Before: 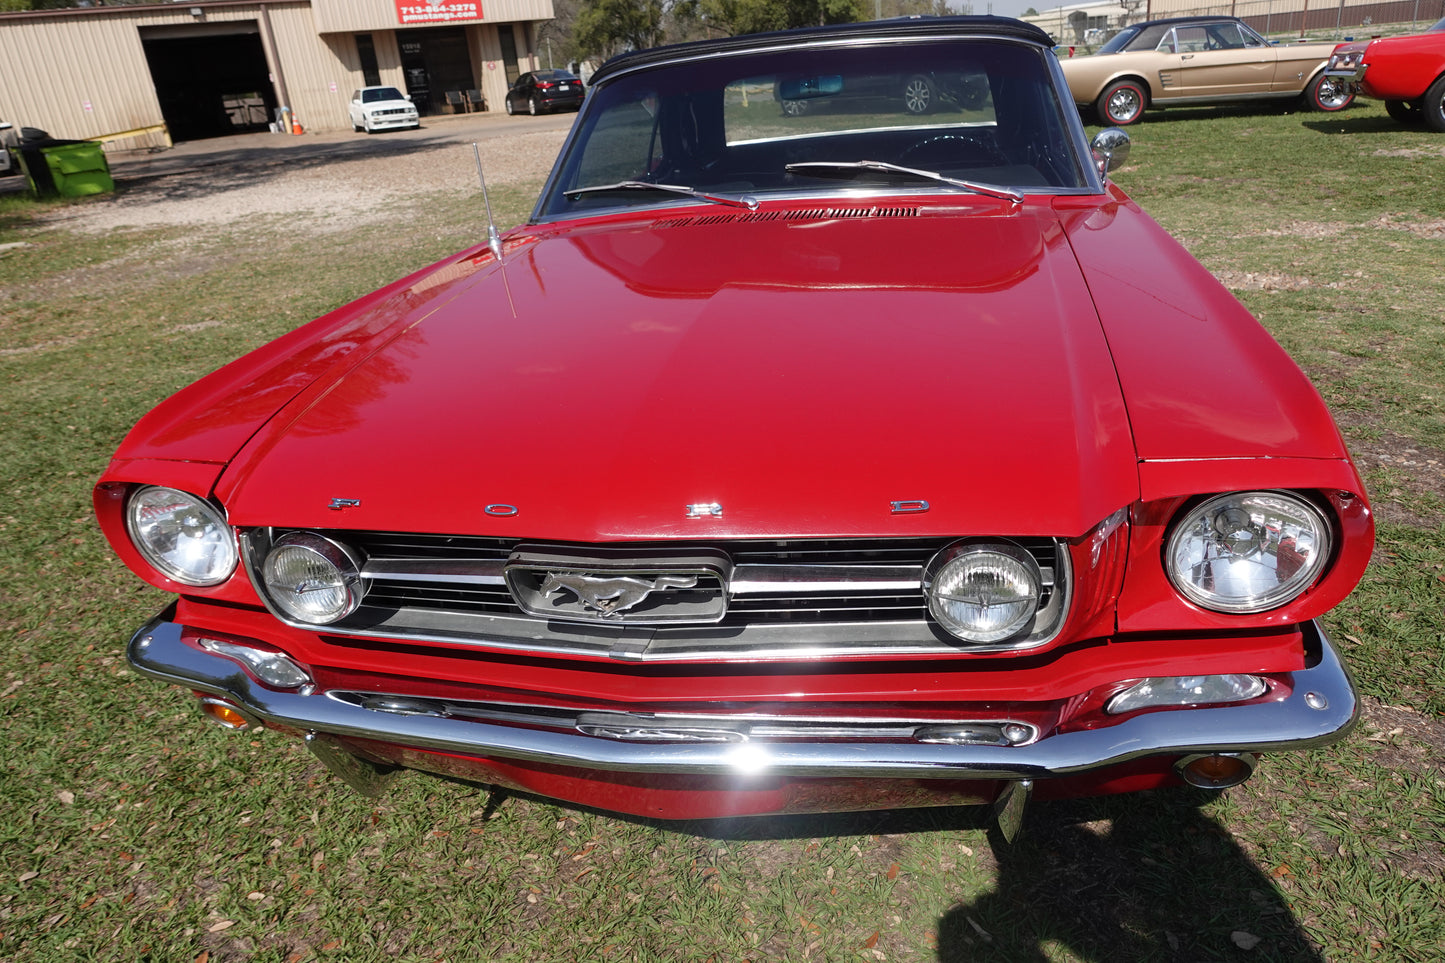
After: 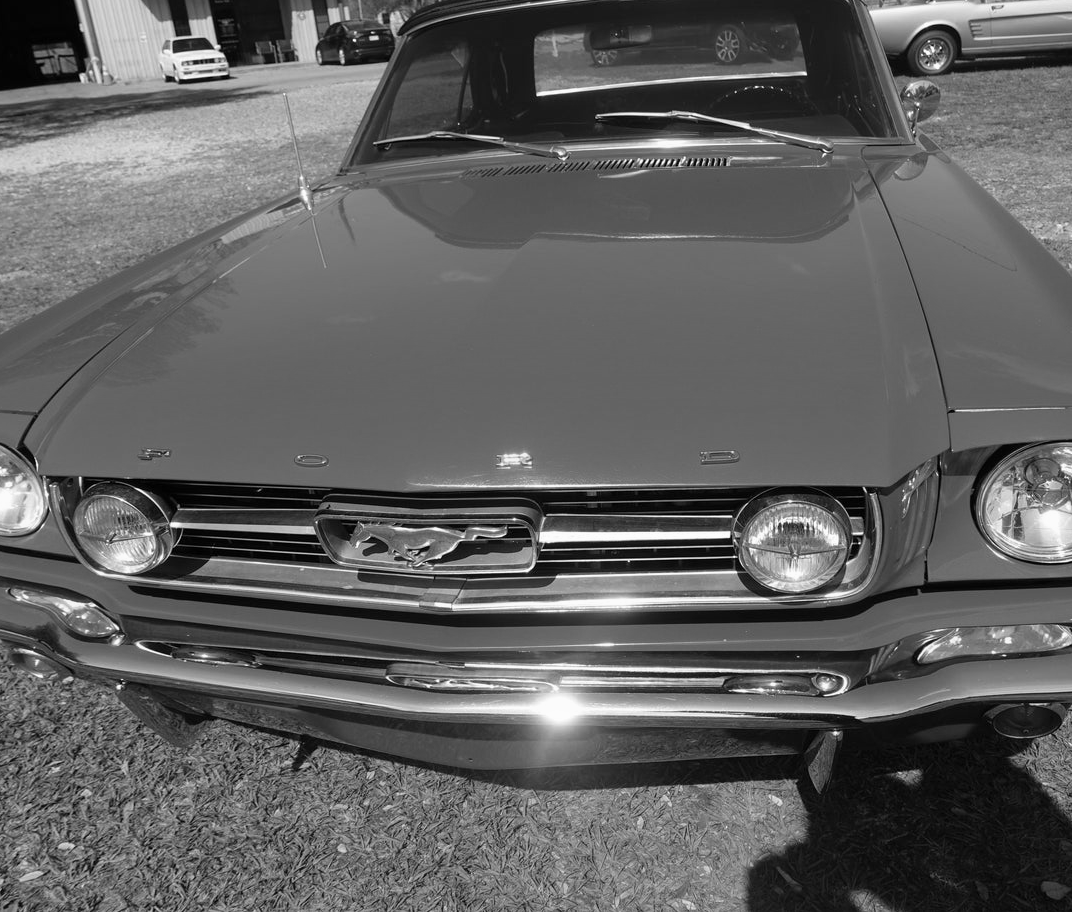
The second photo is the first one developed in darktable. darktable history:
crop and rotate: left 13.15%, top 5.251%, right 12.609%
monochrome: a 16.06, b 15.48, size 1
